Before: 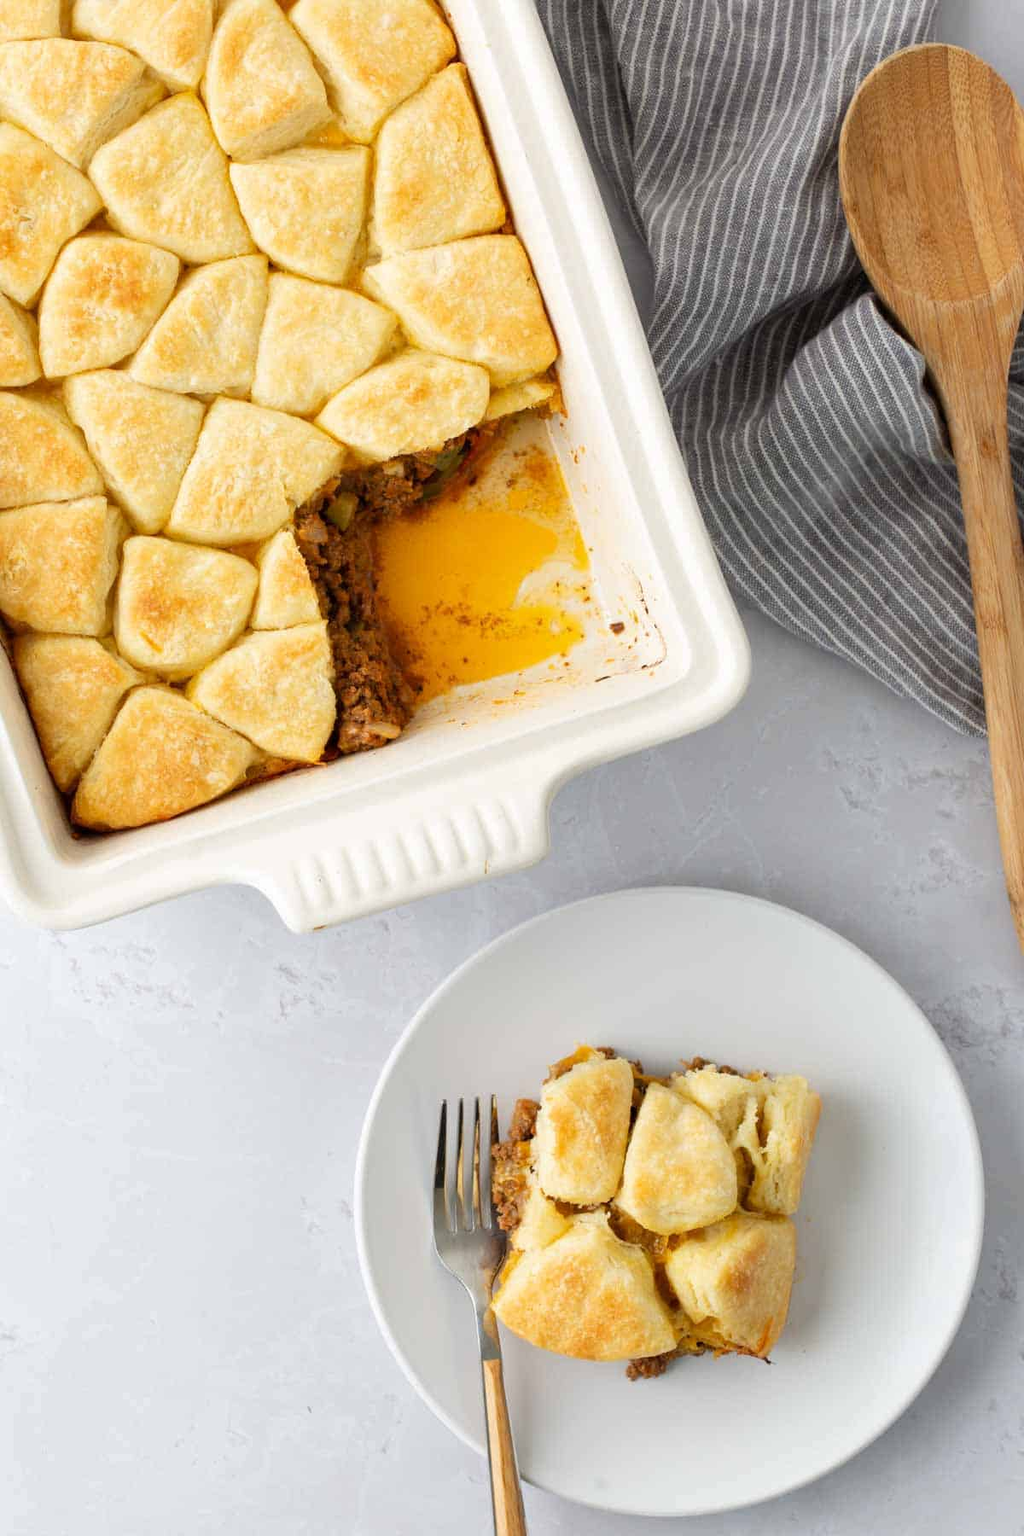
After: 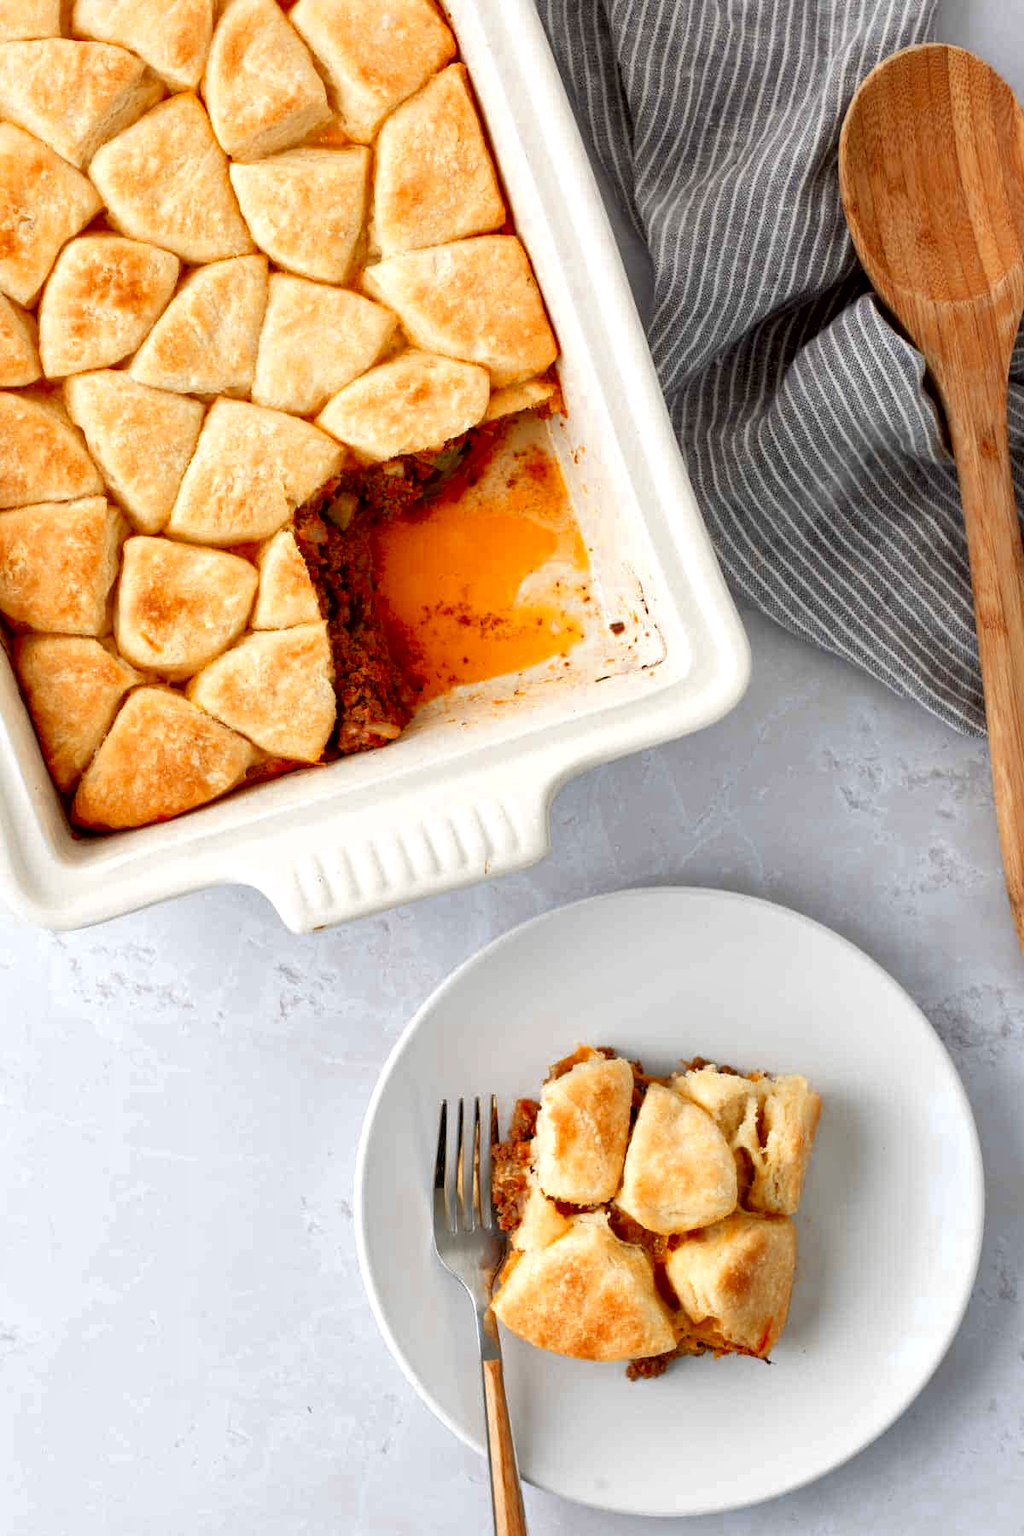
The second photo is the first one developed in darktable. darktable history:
exposure: black level correction 0.009, exposure 0.017 EV, compensate exposure bias true, compensate highlight preservation false
color zones: curves: ch0 [(0, 0.363) (0.128, 0.373) (0.25, 0.5) (0.402, 0.407) (0.521, 0.525) (0.63, 0.559) (0.729, 0.662) (0.867, 0.471)]; ch1 [(0, 0.515) (0.136, 0.618) (0.25, 0.5) (0.378, 0) (0.516, 0) (0.622, 0.593) (0.737, 0.819) (0.87, 0.593)]; ch2 [(0, 0.529) (0.128, 0.471) (0.282, 0.451) (0.386, 0.662) (0.516, 0.525) (0.633, 0.554) (0.75, 0.62) (0.875, 0.441)]
local contrast: mode bilateral grid, contrast 21, coarseness 100, detail 150%, midtone range 0.2
